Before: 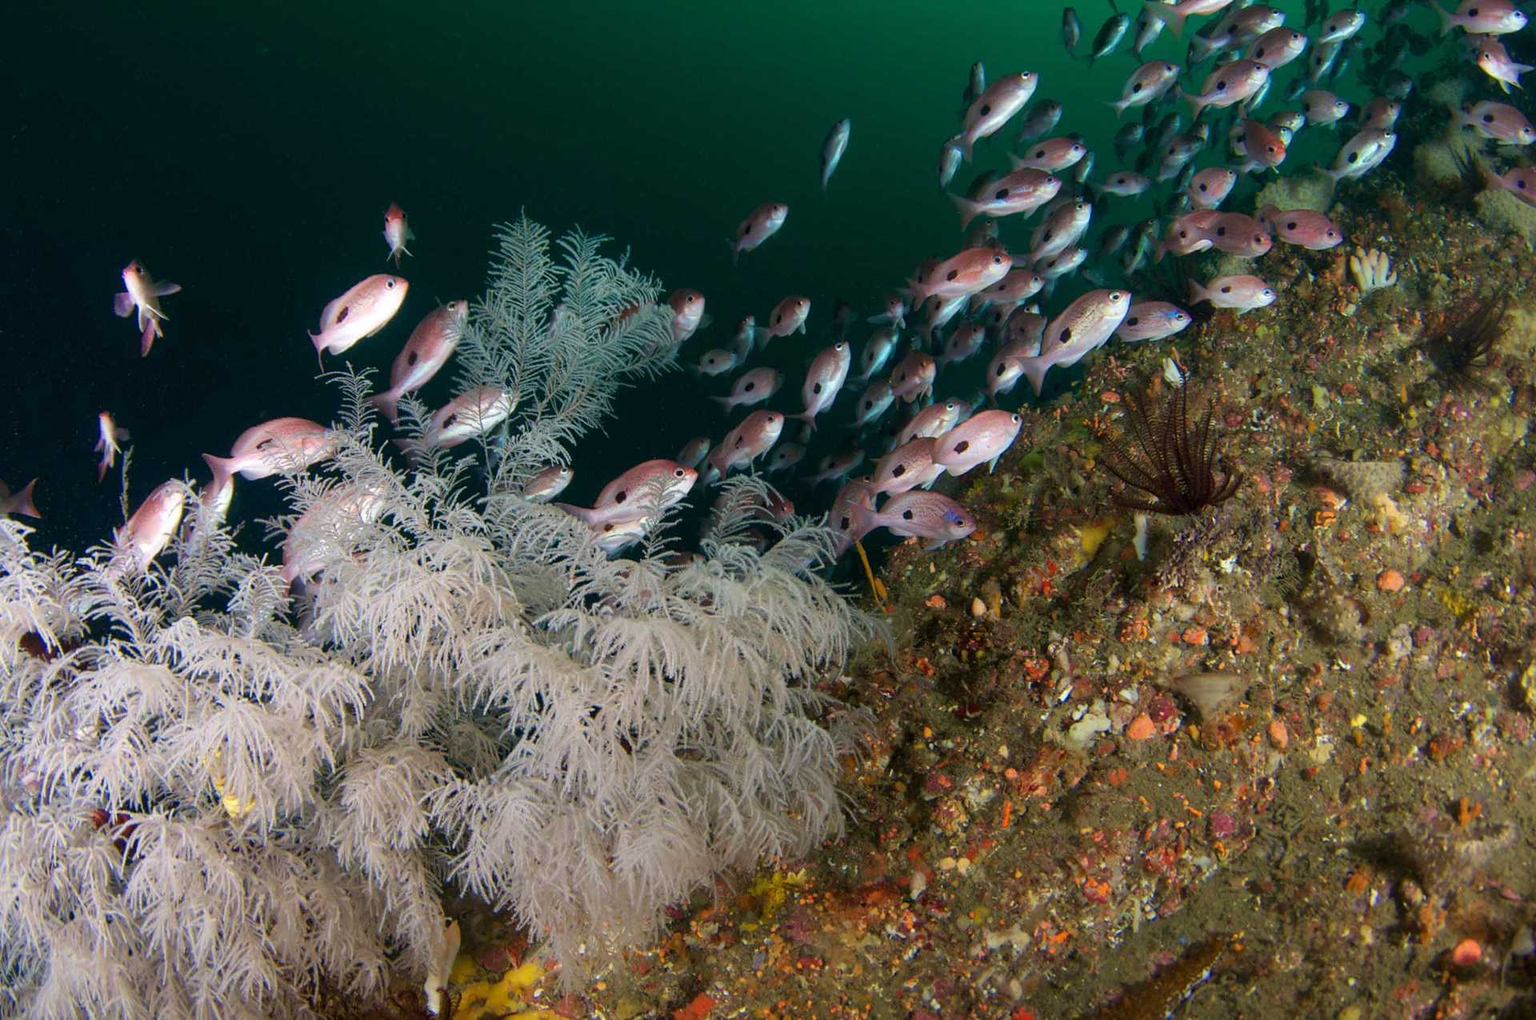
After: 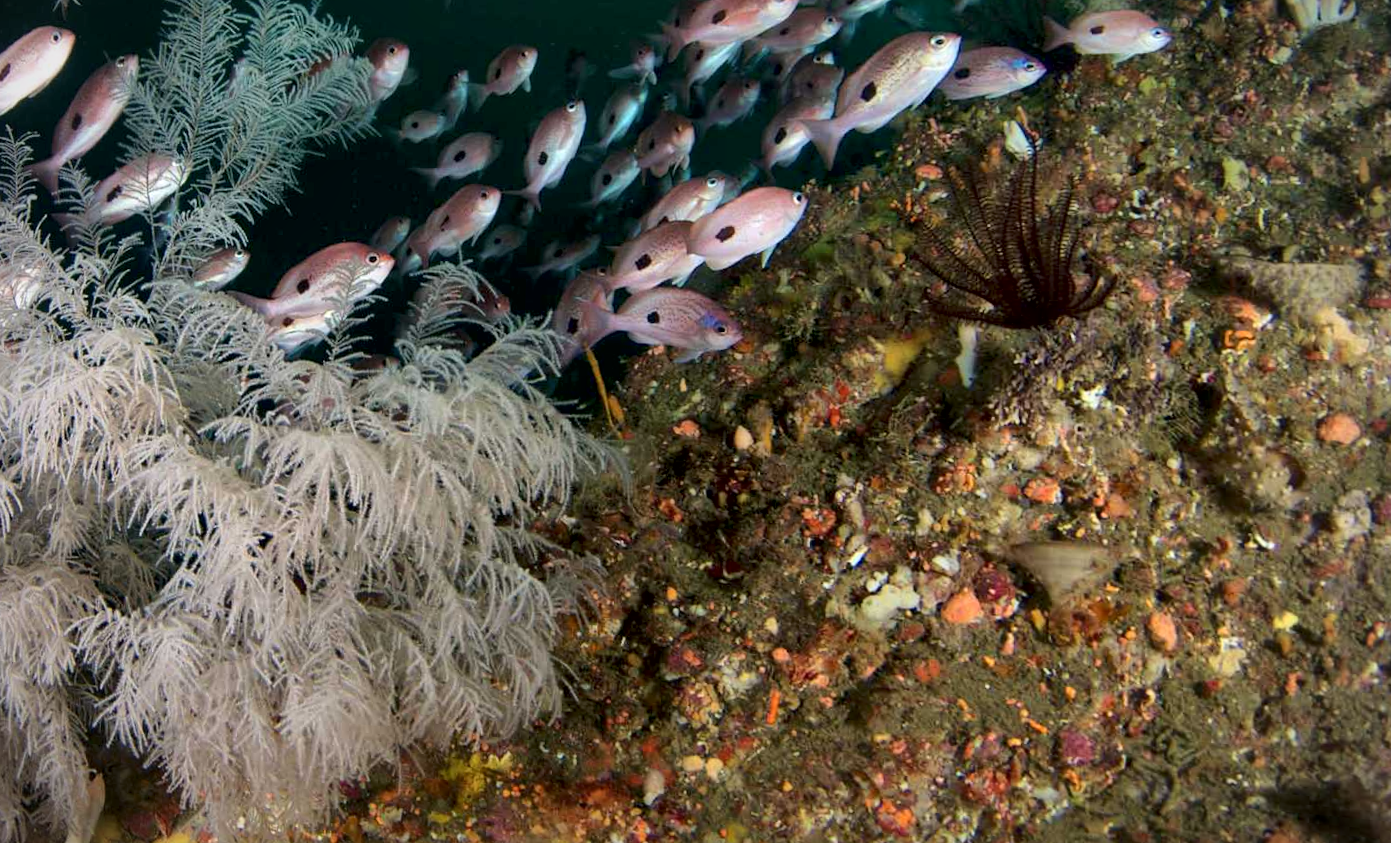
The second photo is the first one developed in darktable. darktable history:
local contrast: mode bilateral grid, contrast 25, coarseness 60, detail 151%, midtone range 0.2
crop: left 16.871%, top 22.857%, right 9.116%
vignetting: fall-off radius 60.92%
rotate and perspective: rotation 1.69°, lens shift (vertical) -0.023, lens shift (horizontal) -0.291, crop left 0.025, crop right 0.988, crop top 0.092, crop bottom 0.842
